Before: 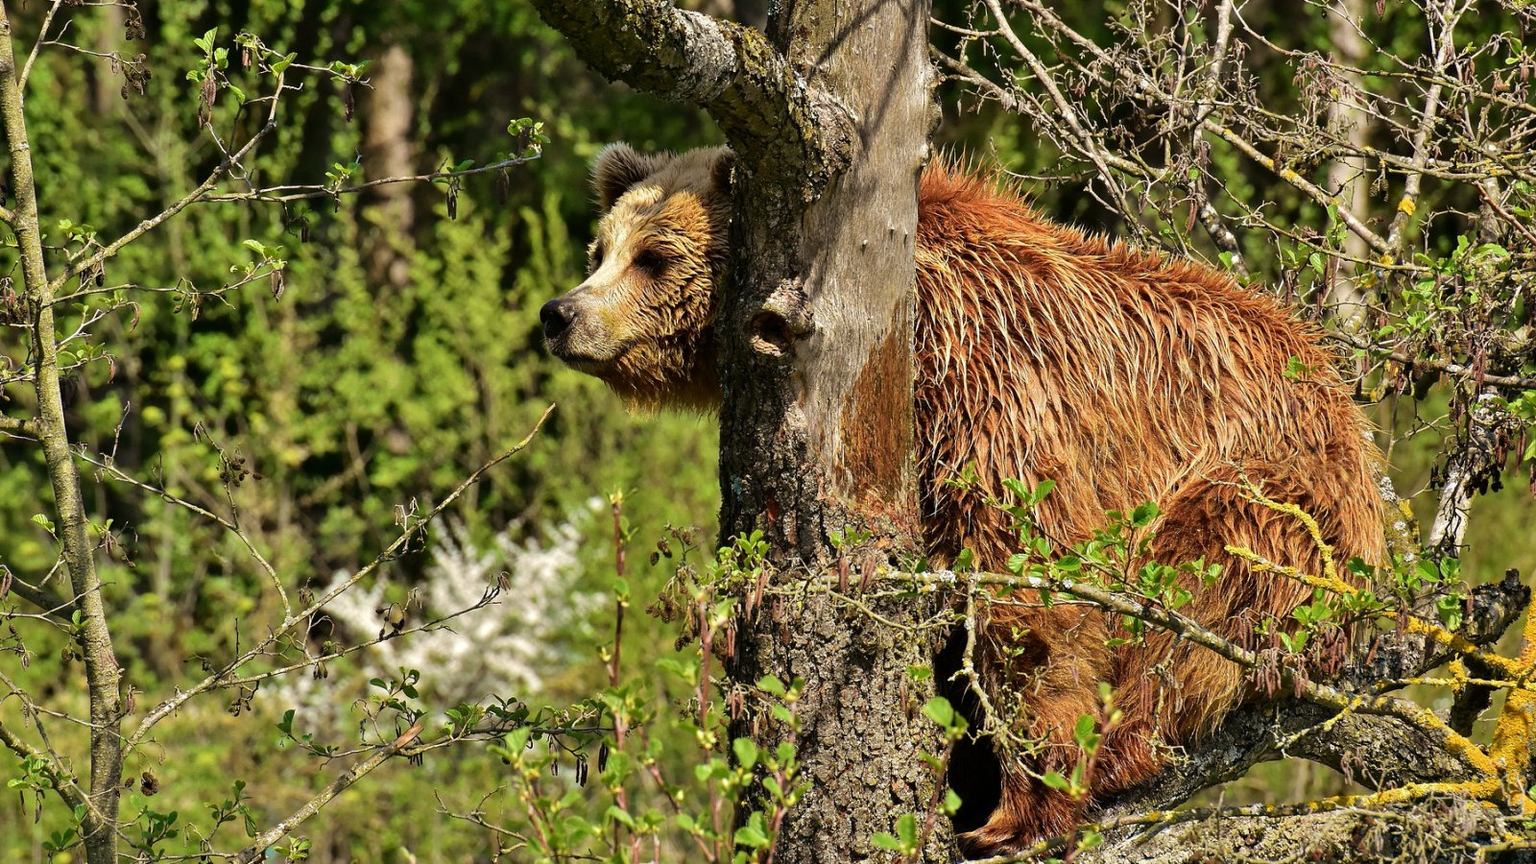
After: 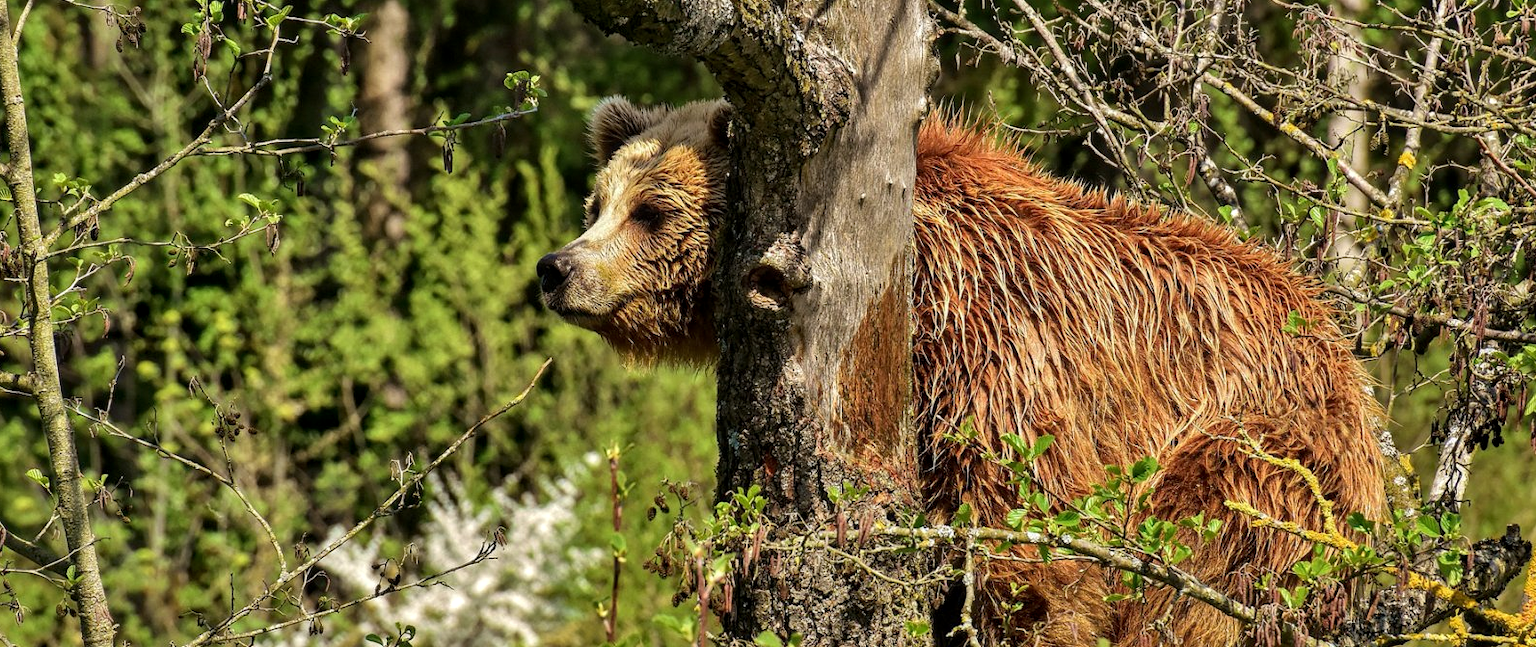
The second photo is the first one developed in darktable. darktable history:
local contrast: on, module defaults
crop: left 0.387%, top 5.469%, bottom 19.809%
